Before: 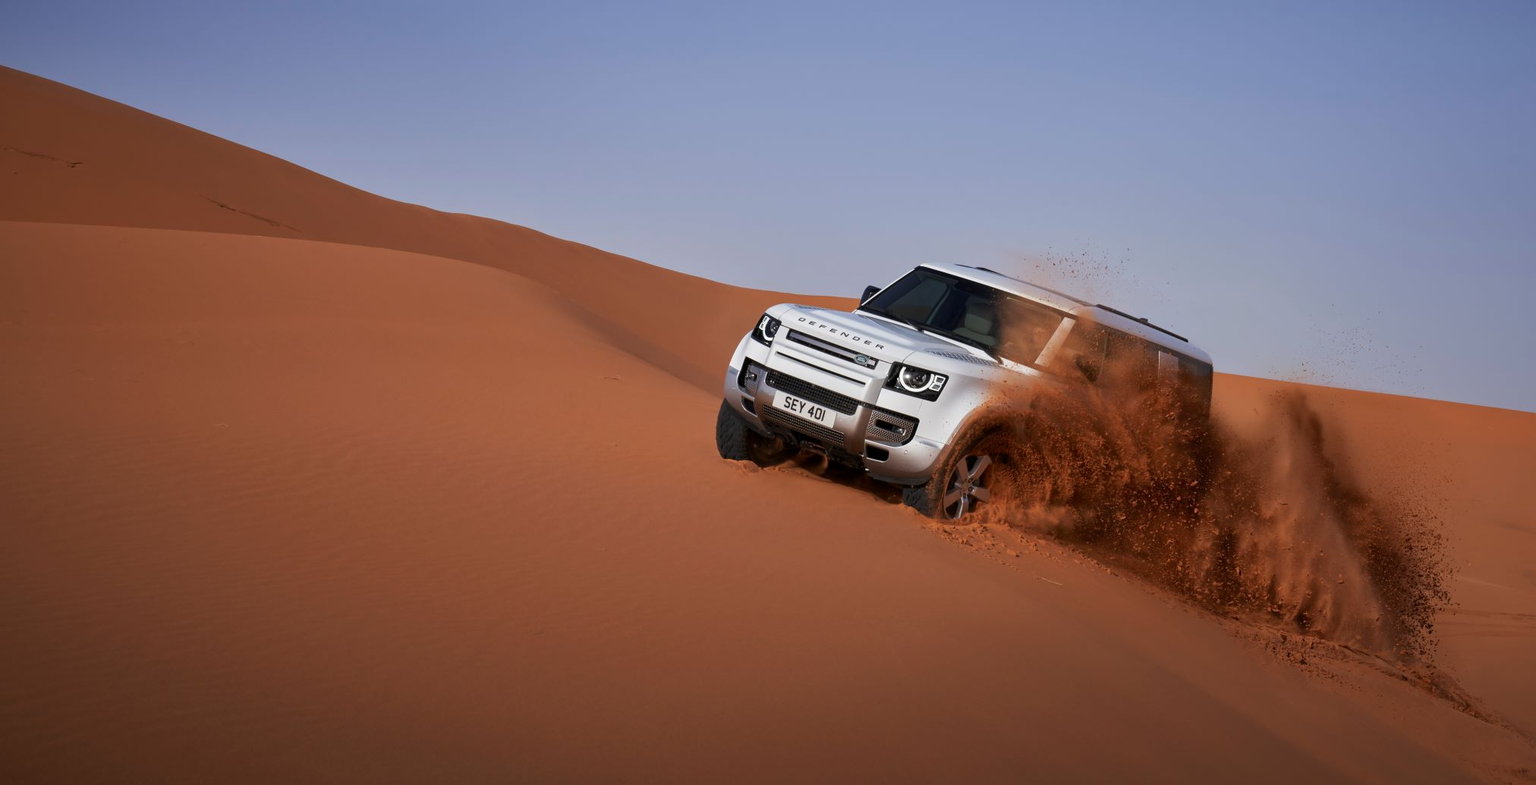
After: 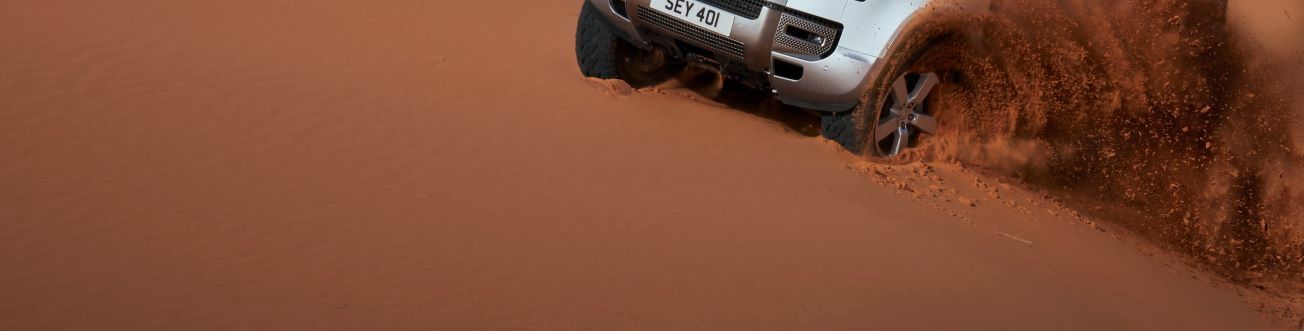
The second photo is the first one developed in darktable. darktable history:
crop: left 18.213%, top 51.097%, right 17.3%, bottom 16.904%
color calibration: illuminant Planckian (black body), adaptation linear Bradford (ICC v4), x 0.361, y 0.366, temperature 4496.92 K
